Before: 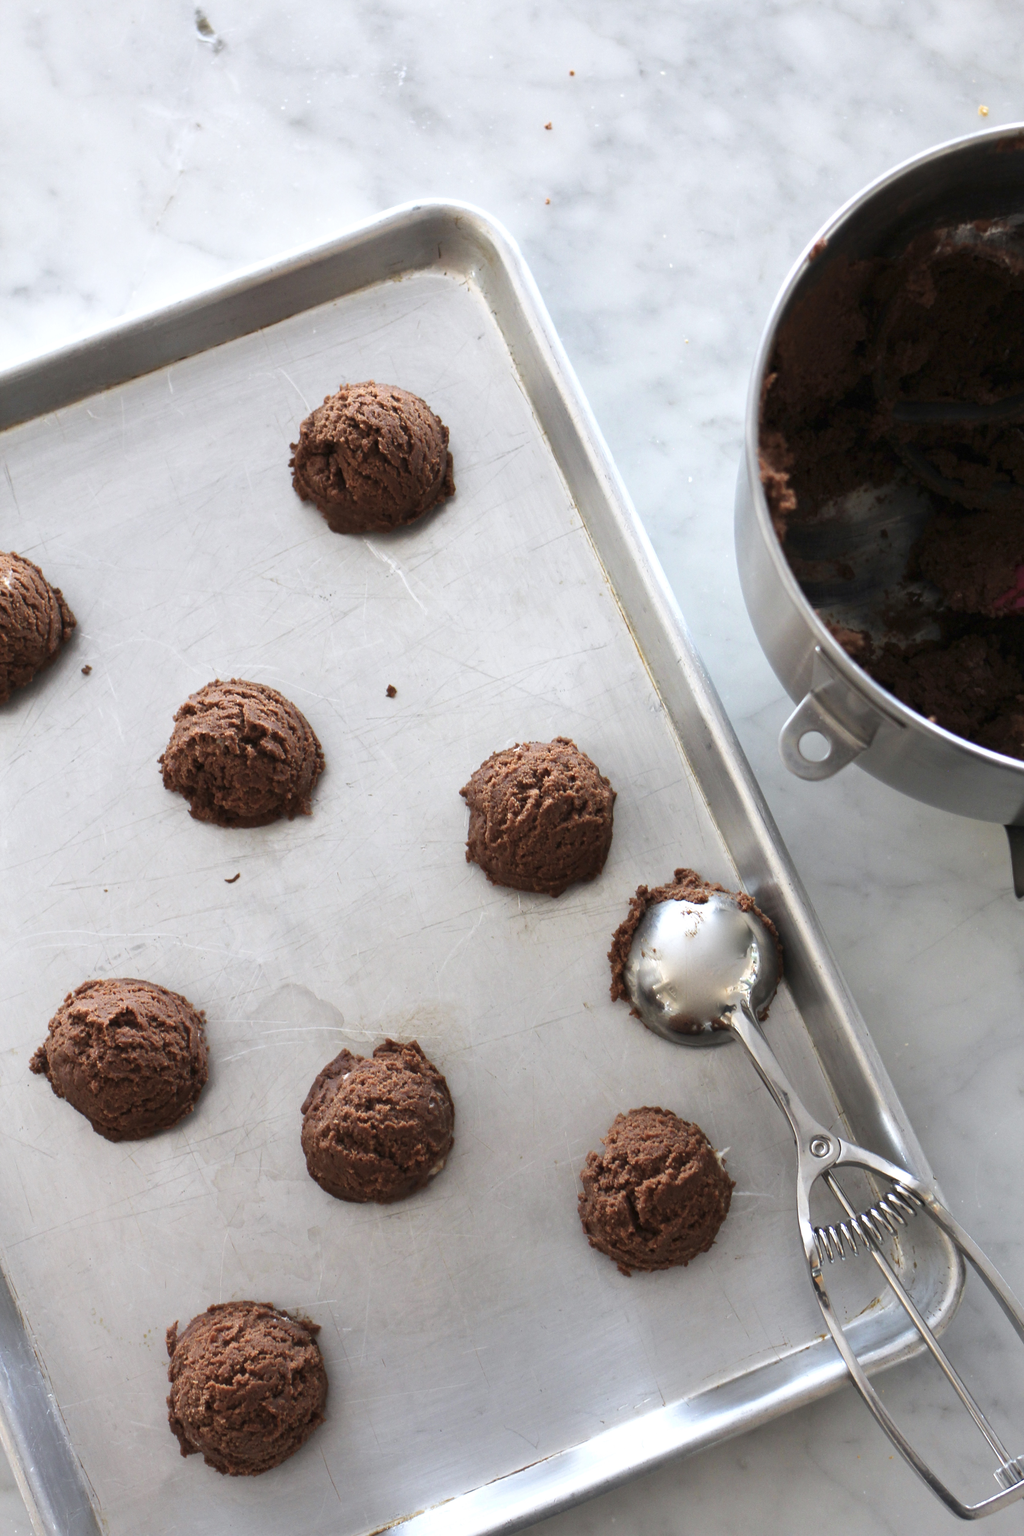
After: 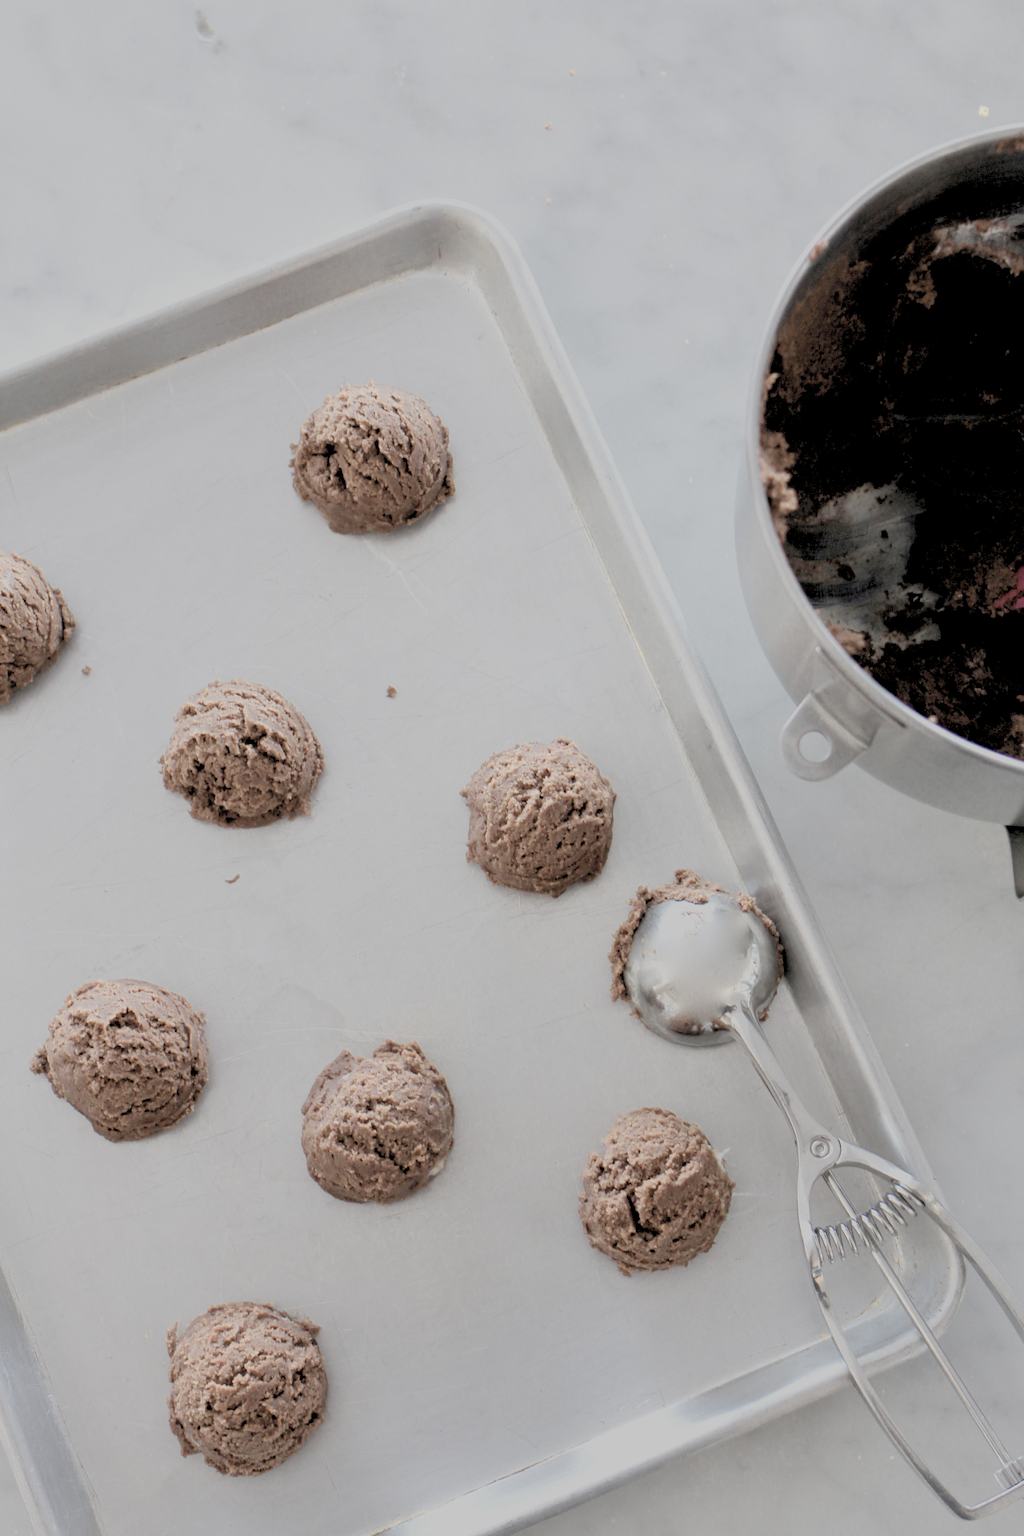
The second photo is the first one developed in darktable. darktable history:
levels: levels [0.093, 0.434, 0.988]
filmic rgb: white relative exposure 8 EV, threshold 3 EV, structure ↔ texture 100%, target black luminance 0%, hardness 2.44, latitude 76.53%, contrast 0.562, shadows ↔ highlights balance 0%, preserve chrominance no, color science v4 (2020), iterations of high-quality reconstruction 10, type of noise poissonian, enable highlight reconstruction true
color zones: curves: ch0 [(0.25, 0.667) (0.758, 0.368)]; ch1 [(0.215, 0.245) (0.761, 0.373)]; ch2 [(0.247, 0.554) (0.761, 0.436)]
